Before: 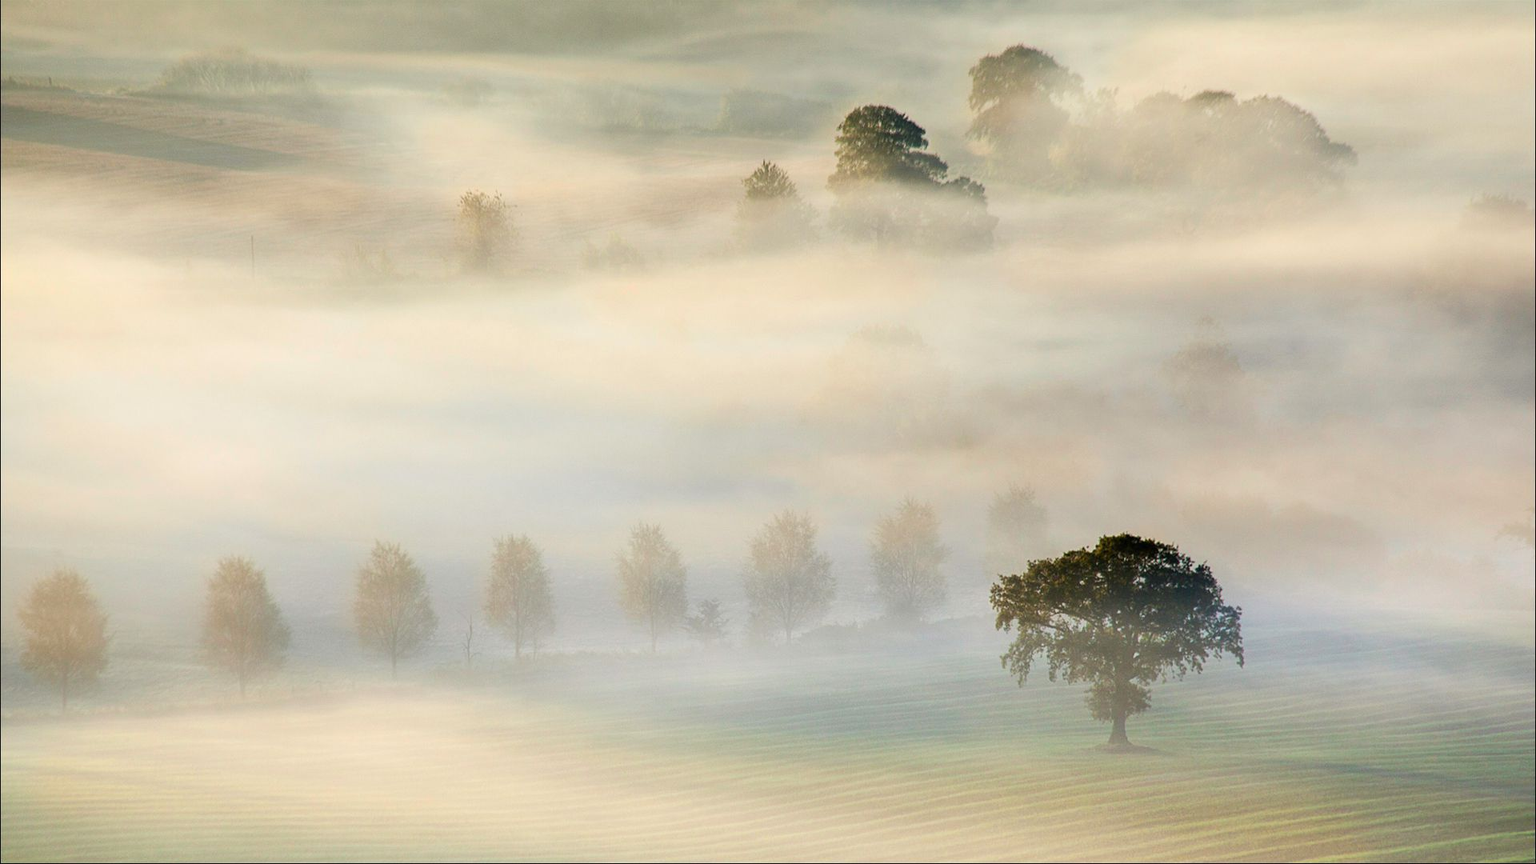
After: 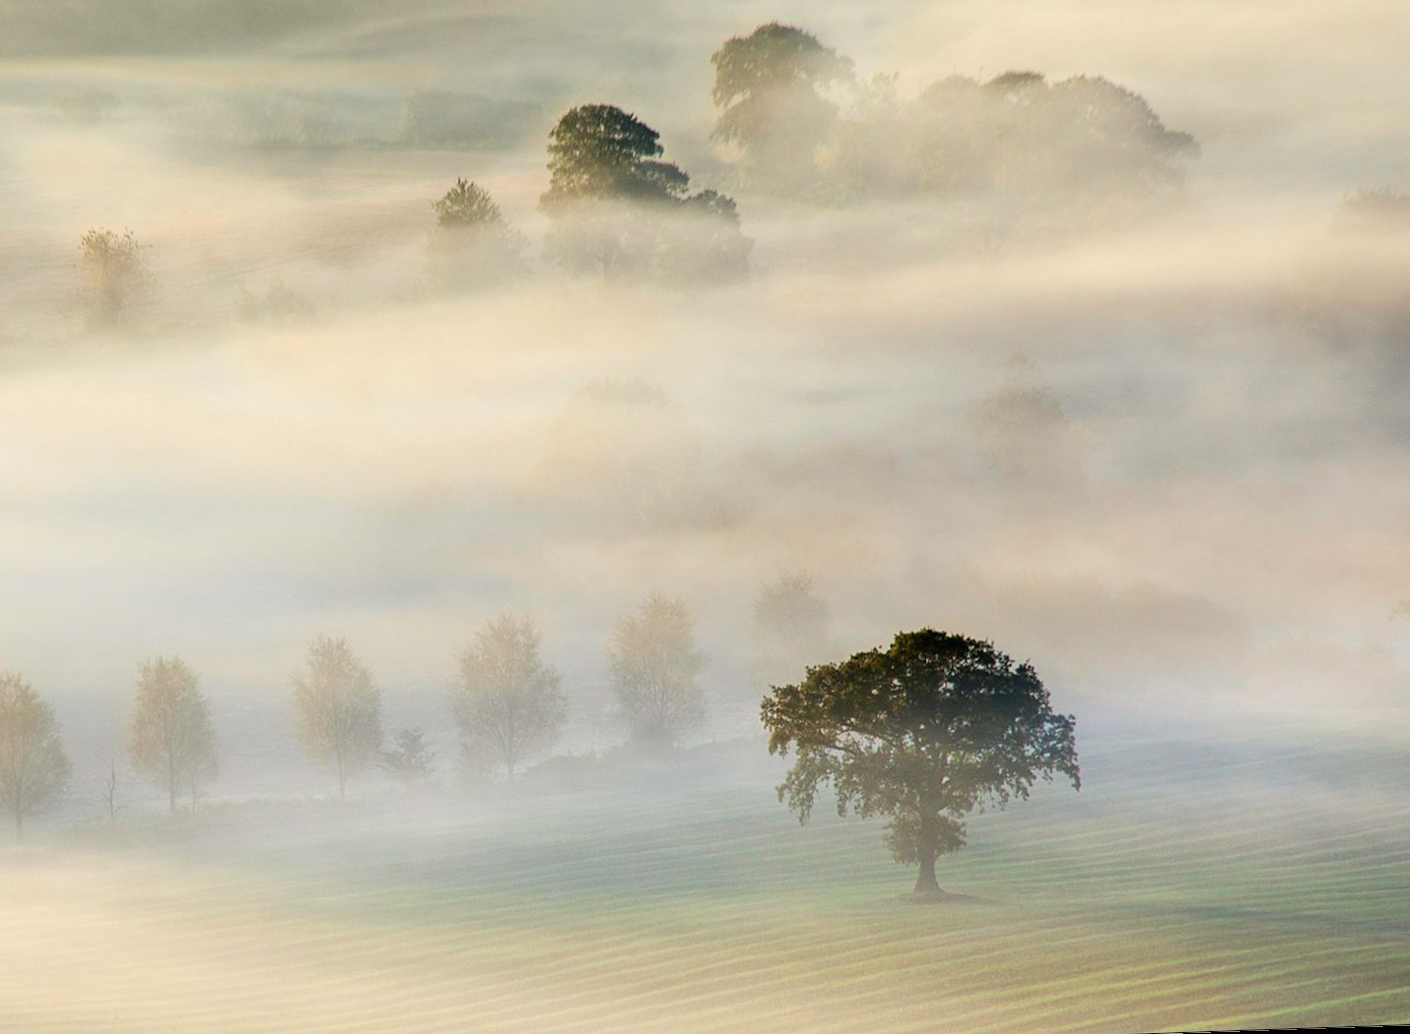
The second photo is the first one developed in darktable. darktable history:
crop and rotate: left 24.6%
rotate and perspective: rotation -2°, crop left 0.022, crop right 0.978, crop top 0.049, crop bottom 0.951
